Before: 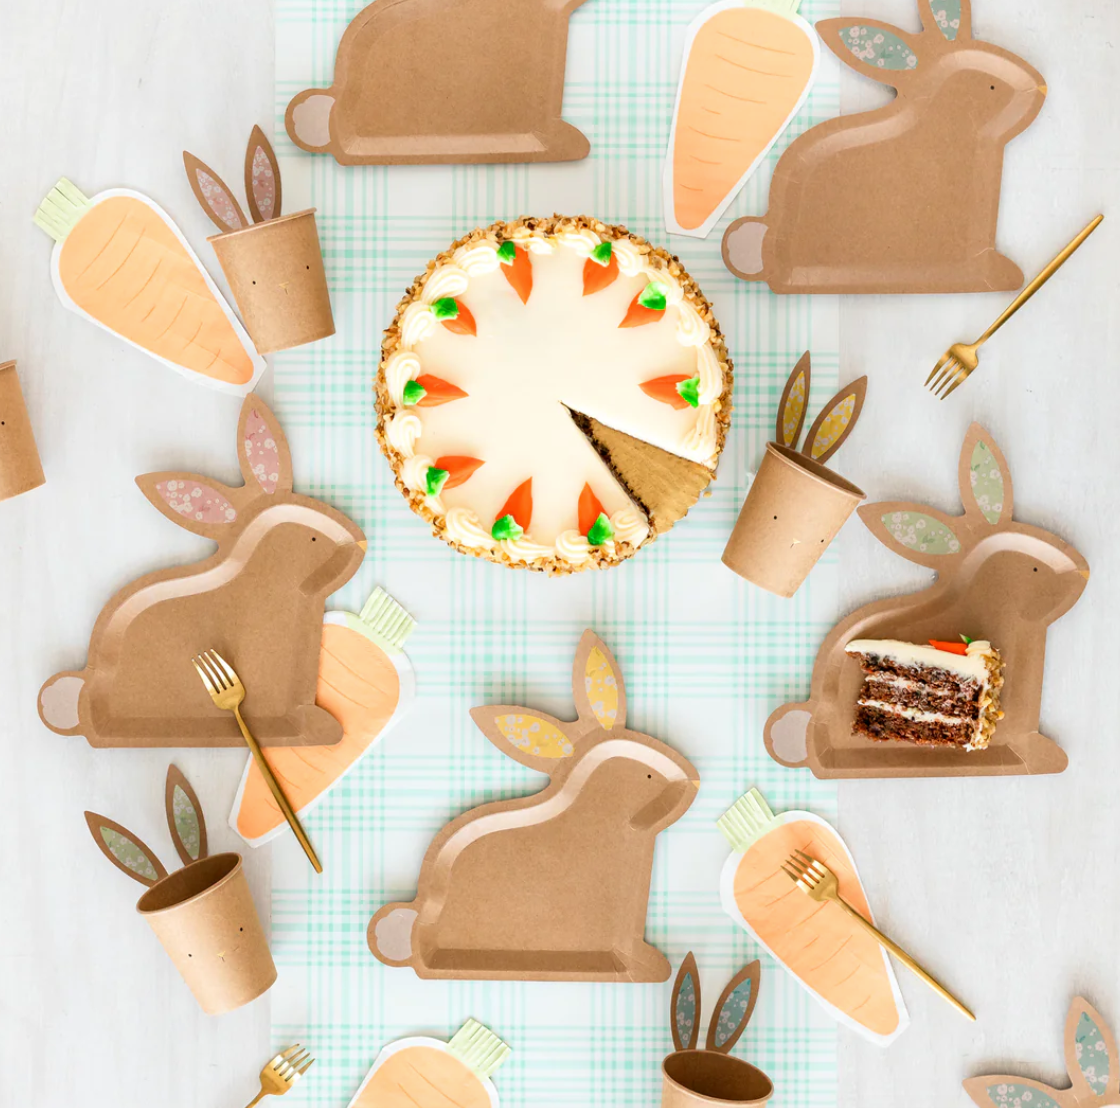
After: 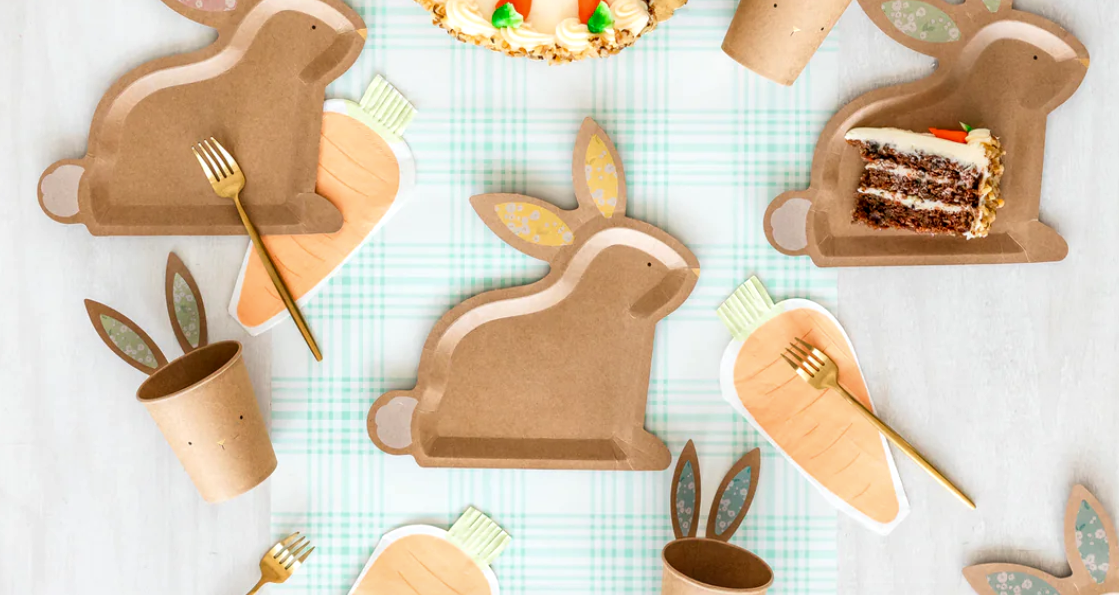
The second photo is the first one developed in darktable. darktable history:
crop and rotate: top 46.237%
local contrast: on, module defaults
